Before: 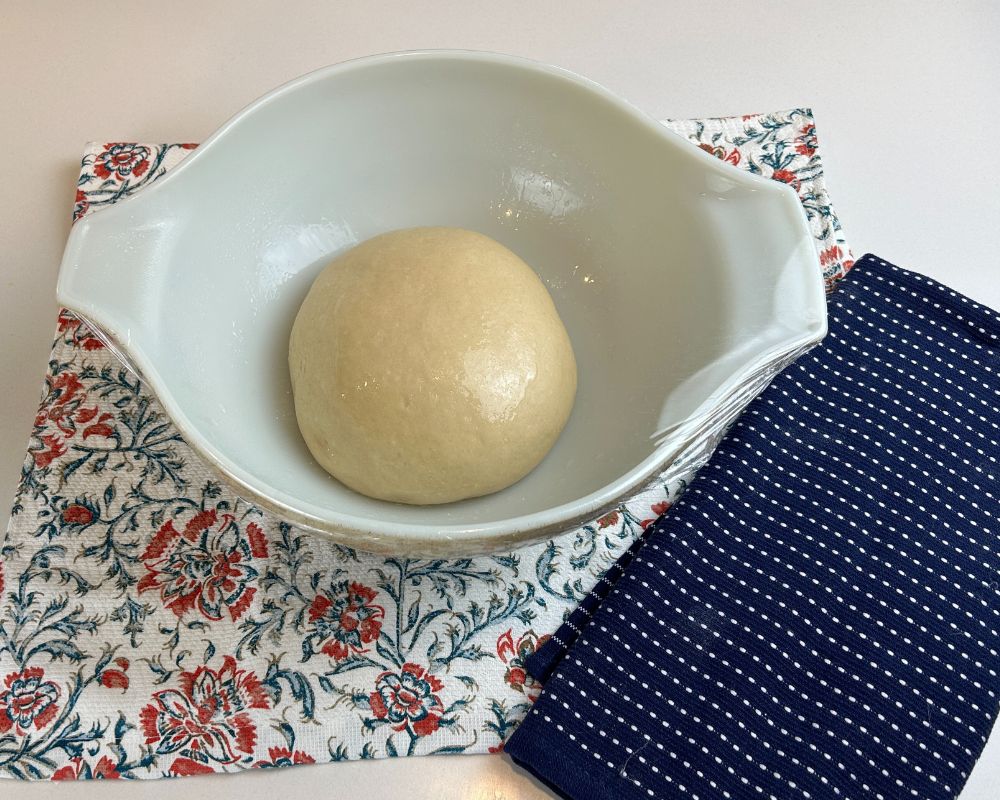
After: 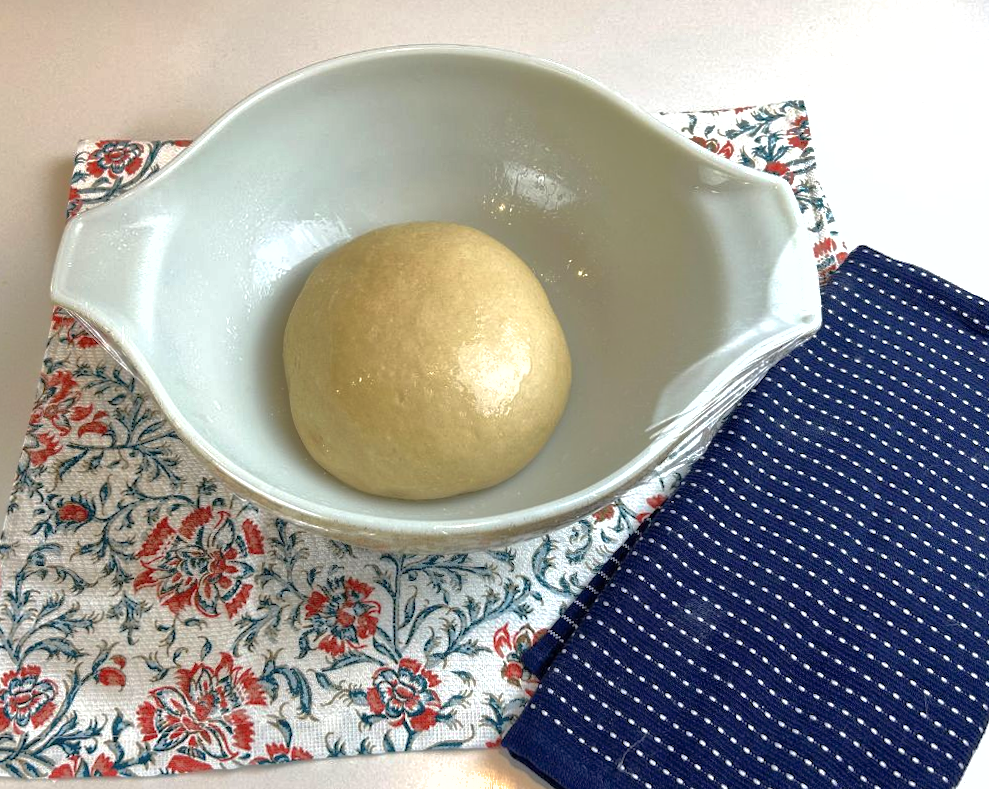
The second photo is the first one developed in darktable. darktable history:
shadows and highlights: shadows 40, highlights -60
exposure: exposure 0.493 EV, compensate highlight preservation false
rotate and perspective: rotation -0.45°, automatic cropping original format, crop left 0.008, crop right 0.992, crop top 0.012, crop bottom 0.988
